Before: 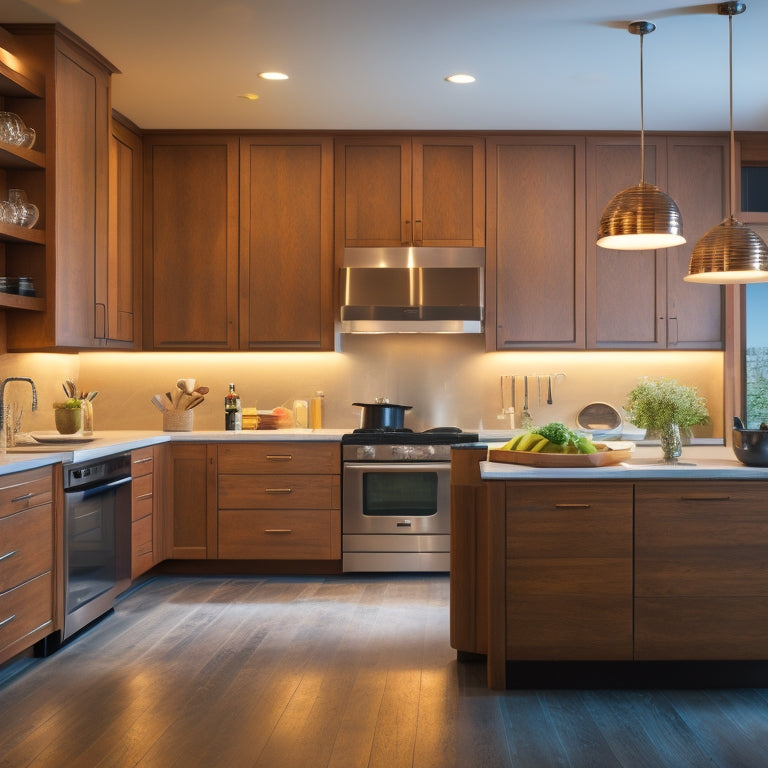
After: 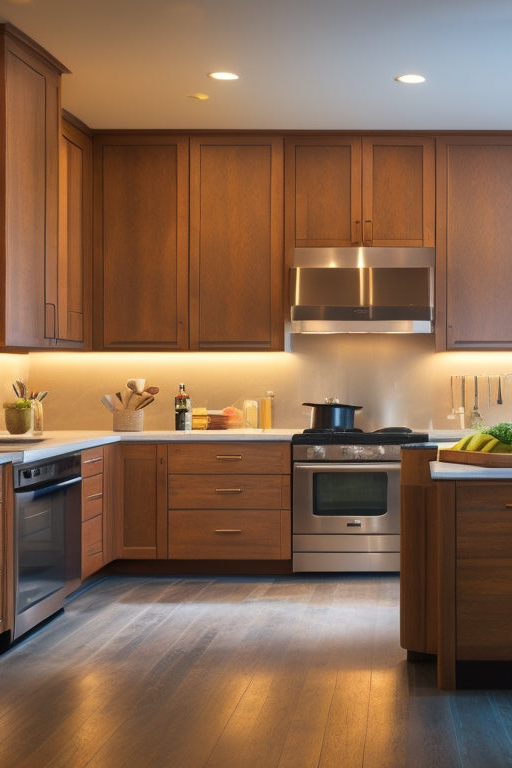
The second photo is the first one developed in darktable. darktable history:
sharpen: radius 2.883, amount 0.868, threshold 47.523
crop and rotate: left 6.617%, right 26.717%
